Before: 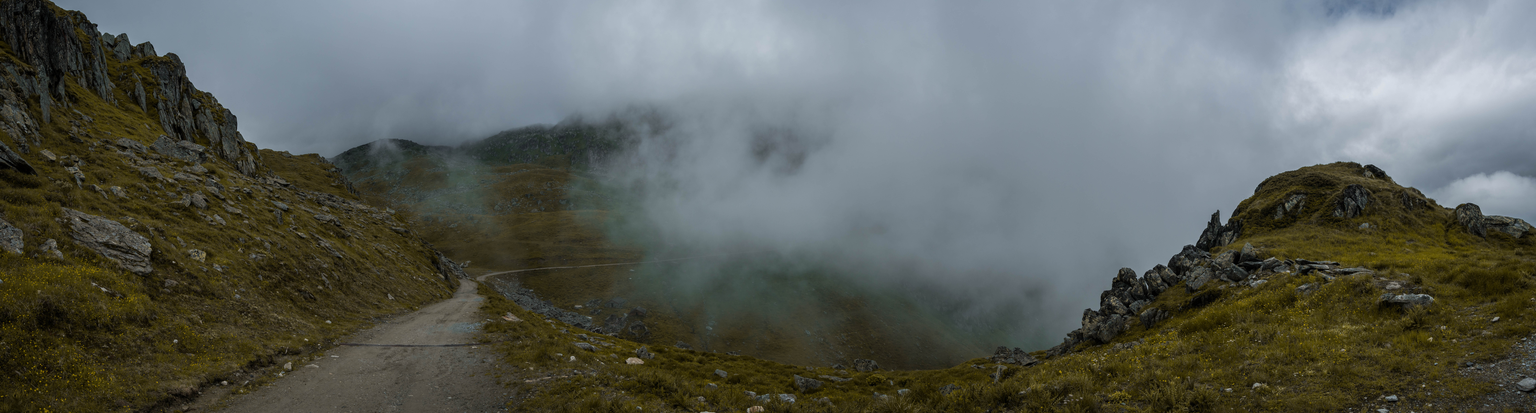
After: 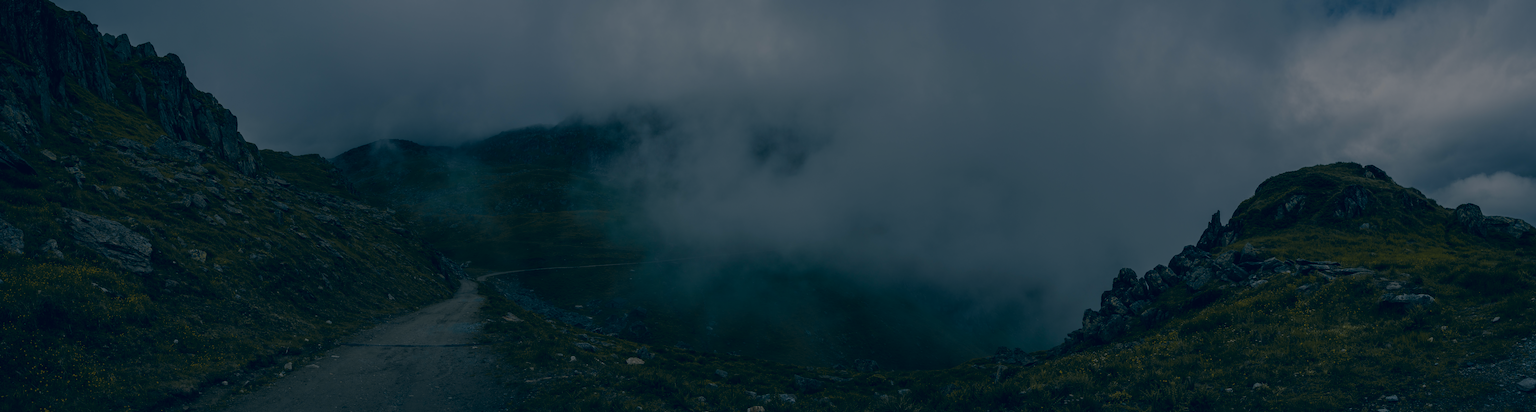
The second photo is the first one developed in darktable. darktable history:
color correction: highlights a* 10.33, highlights b* 14.62, shadows a* -10.36, shadows b* -15.05
exposure: exposure -2.009 EV, compensate highlight preservation false
